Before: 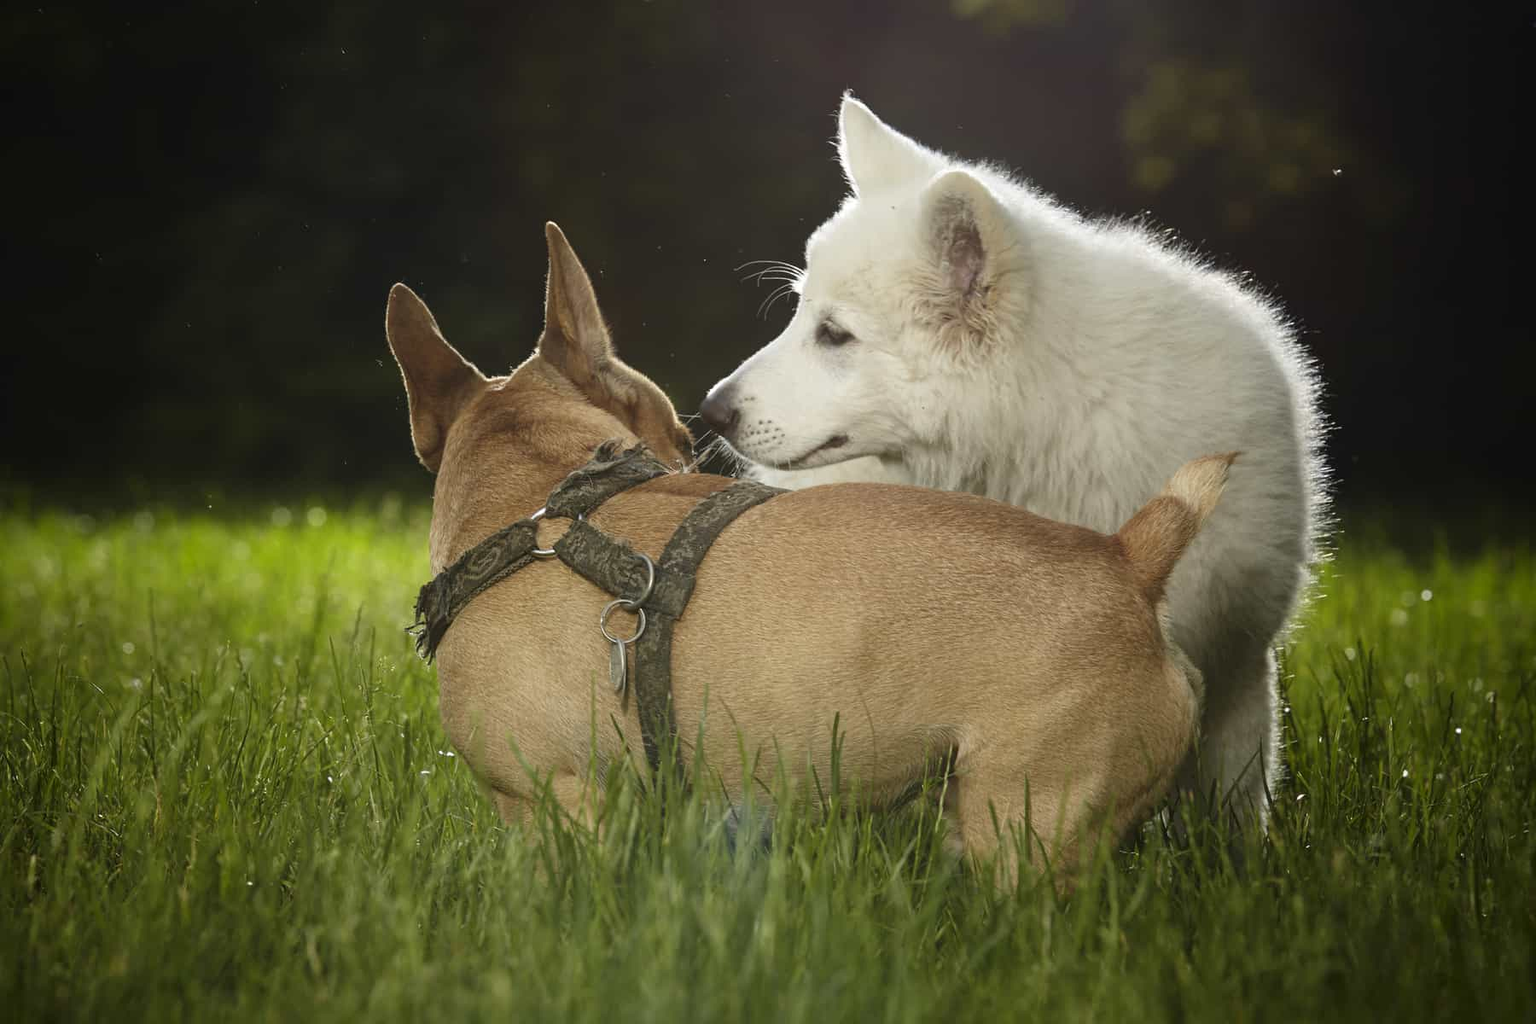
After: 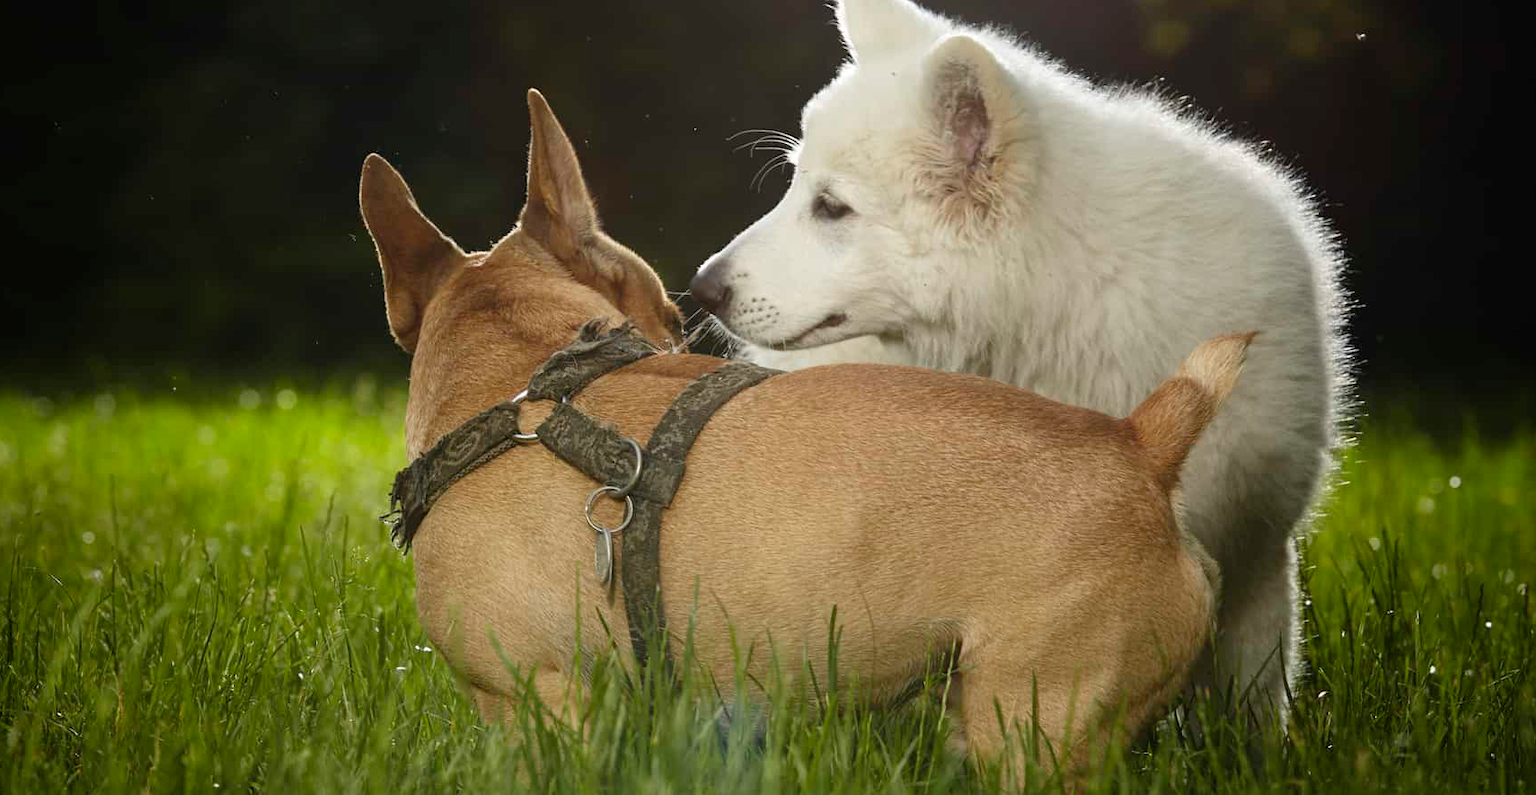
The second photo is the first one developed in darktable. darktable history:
color balance rgb: power › hue 212.99°, linear chroma grading › global chroma -15.363%, perceptual saturation grading › global saturation 25.923%
crop and rotate: left 2.941%, top 13.472%, right 2.058%, bottom 12.63%
